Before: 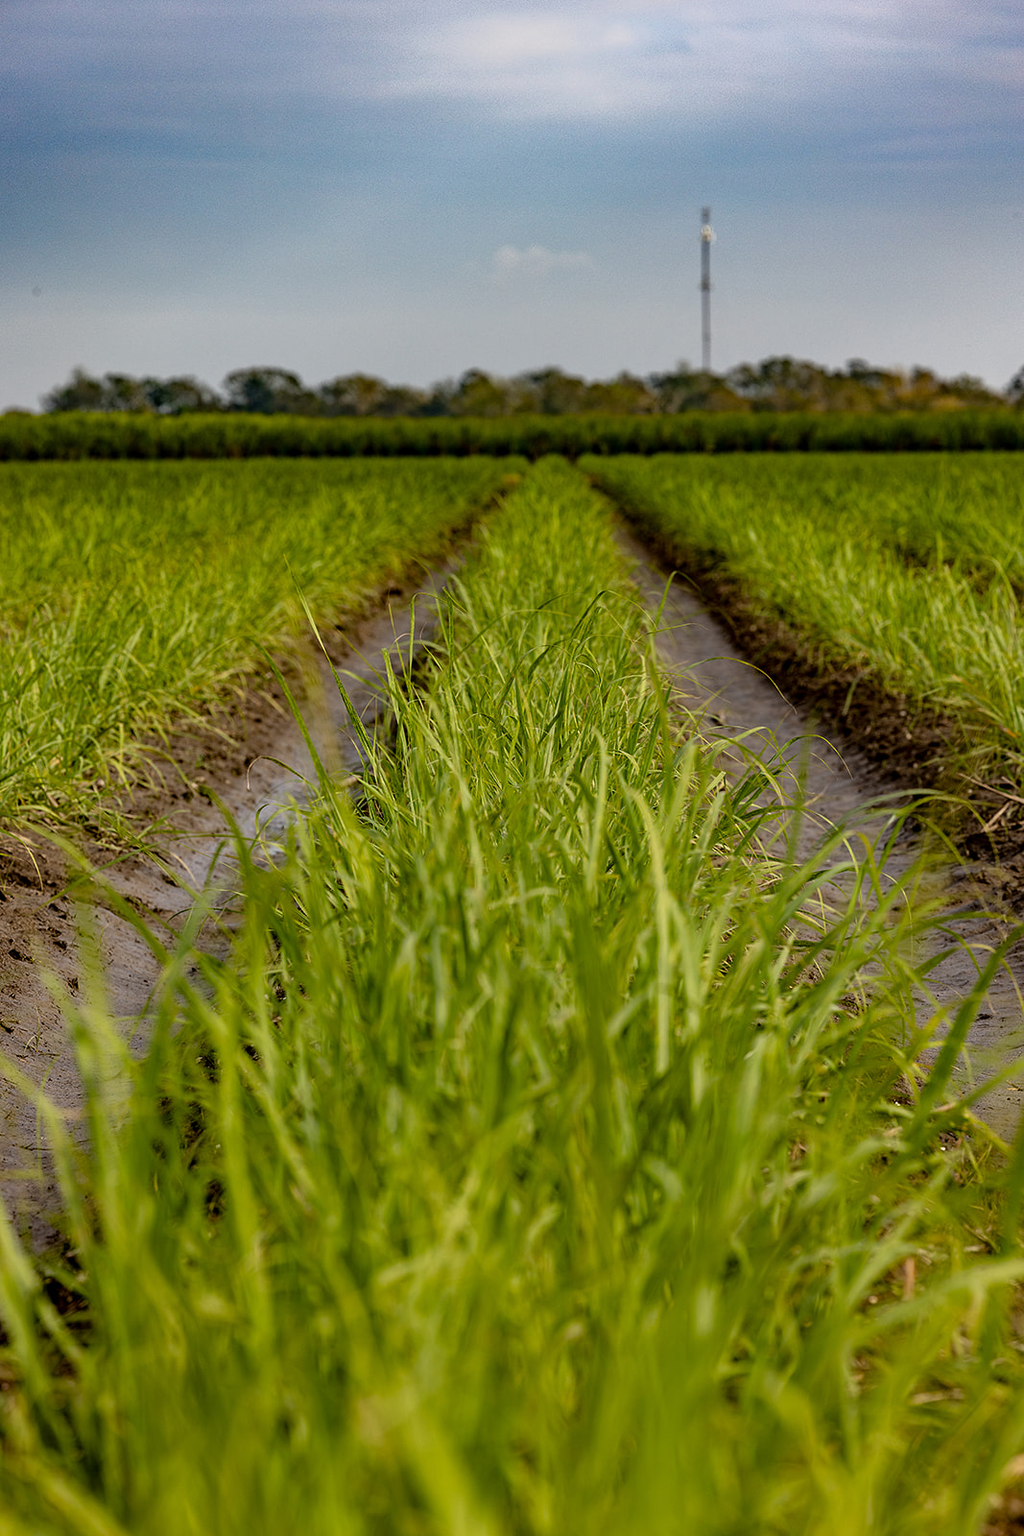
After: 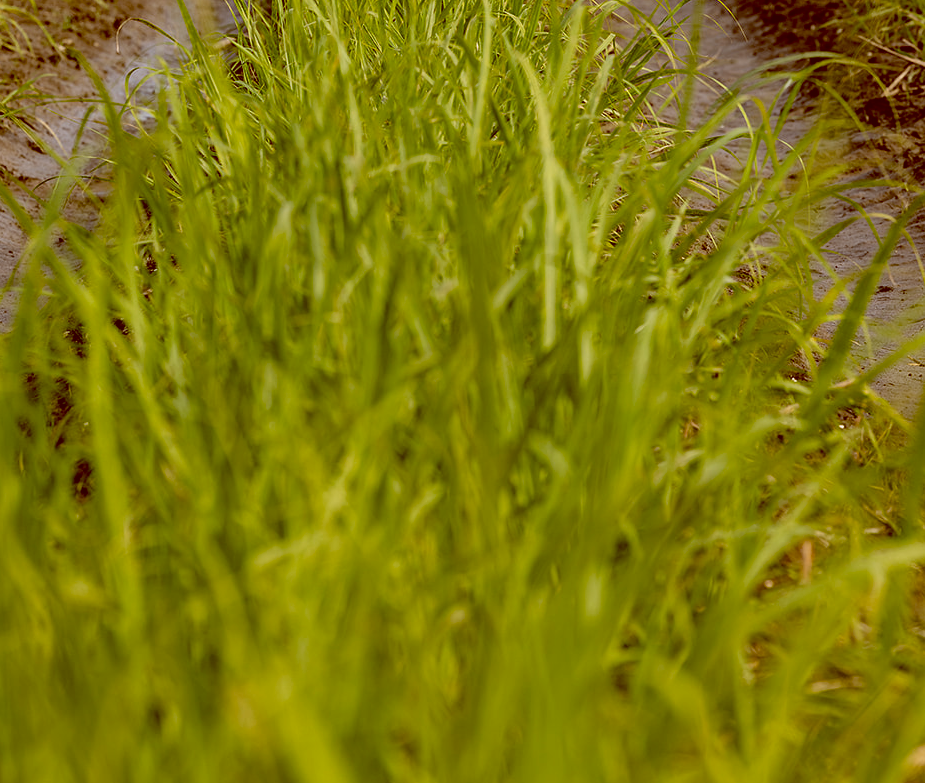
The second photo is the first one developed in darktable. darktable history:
crop and rotate: left 13.306%, top 48.129%, bottom 2.928%
tone equalizer: on, module defaults
color balance: lift [1, 1.011, 0.999, 0.989], gamma [1.109, 1.045, 1.039, 0.955], gain [0.917, 0.936, 0.952, 1.064], contrast 2.32%, contrast fulcrum 19%, output saturation 101%
